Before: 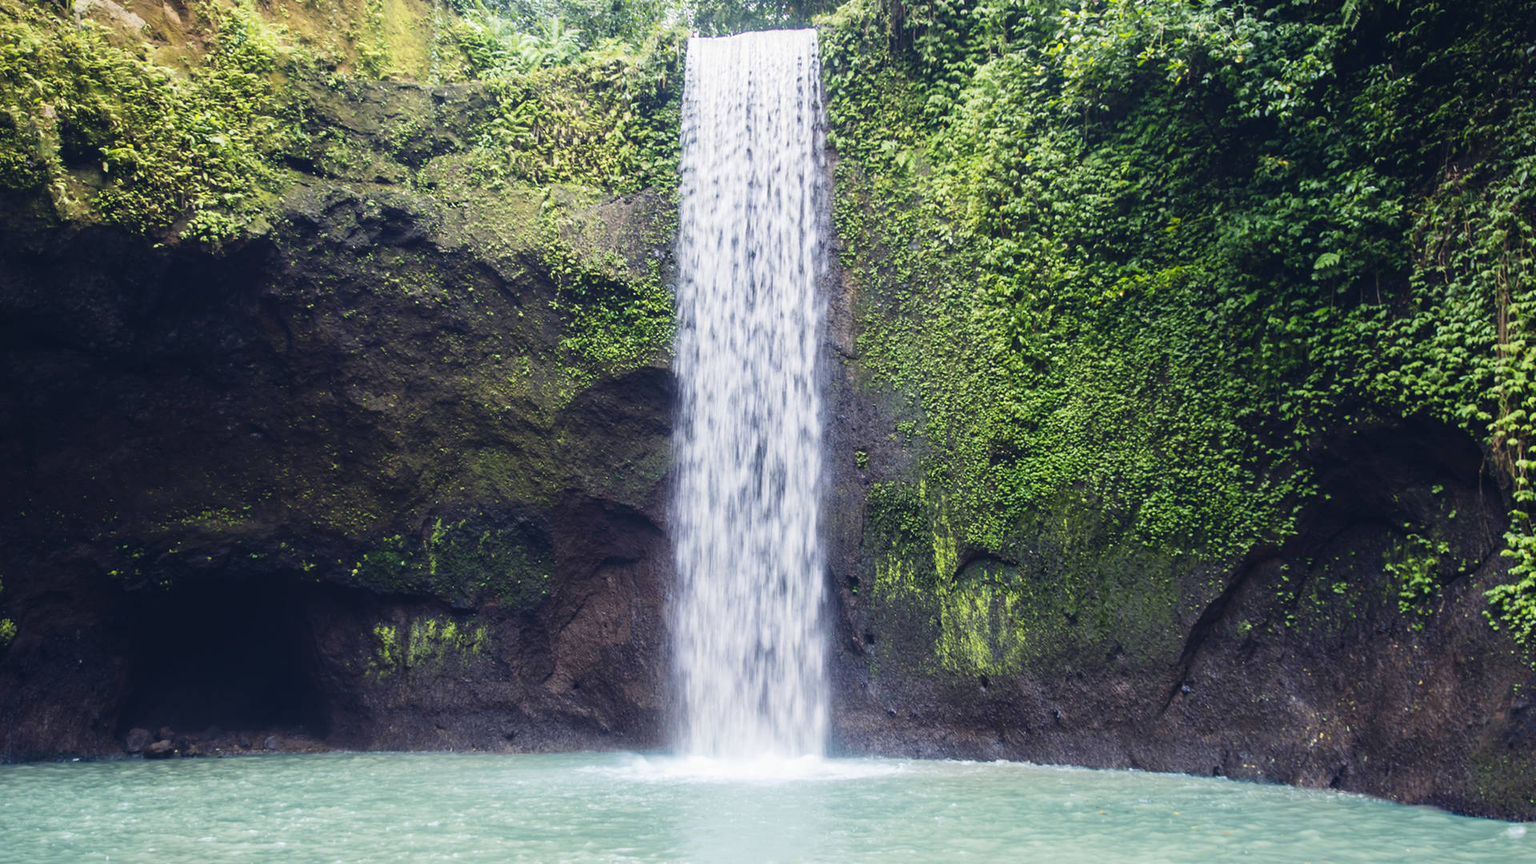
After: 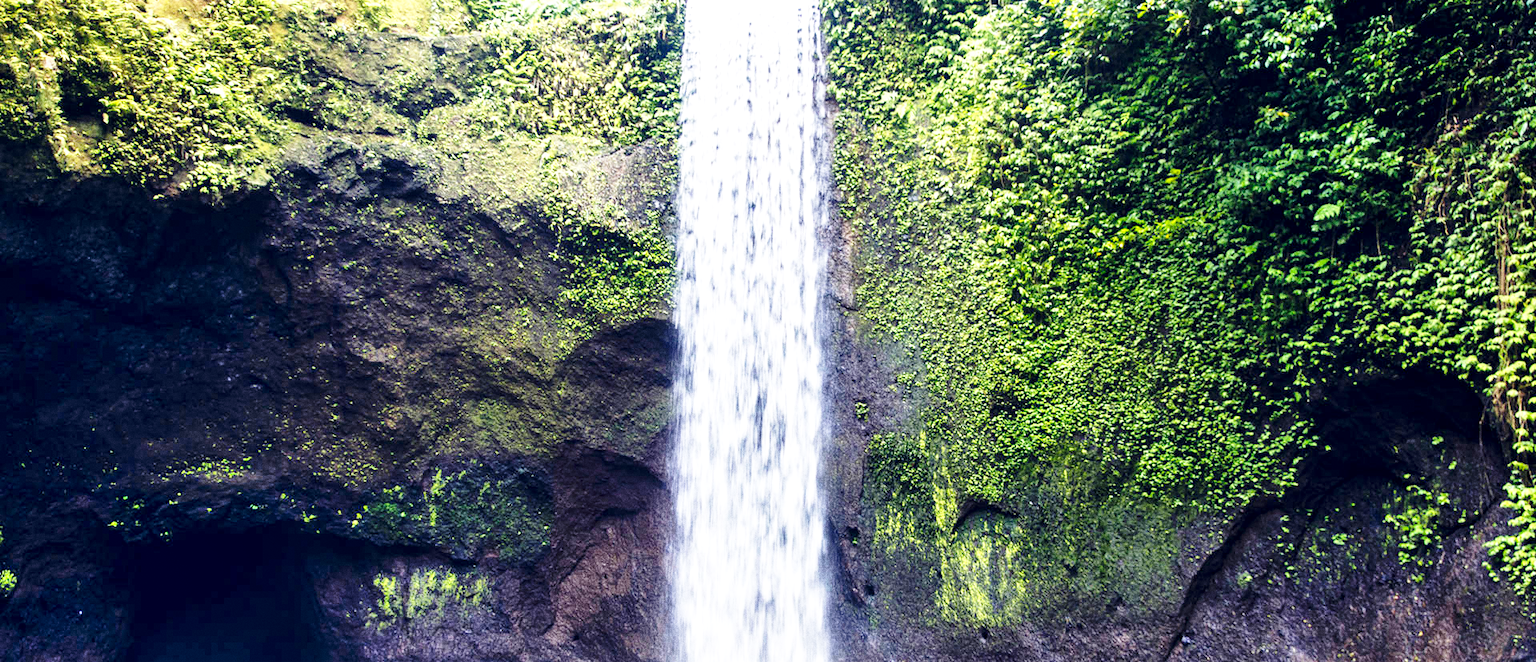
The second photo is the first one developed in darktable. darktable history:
exposure: black level correction 0.007, compensate highlight preservation false
local contrast: highlights 100%, shadows 100%, detail 120%, midtone range 0.2
grain: coarseness 0.09 ISO, strength 40%
shadows and highlights: shadows 52.34, highlights -28.23, soften with gaussian
crop: top 5.667%, bottom 17.637%
base curve: curves: ch0 [(0, 0) (0.026, 0.03) (0.109, 0.232) (0.351, 0.748) (0.669, 0.968) (1, 1)], preserve colors none
